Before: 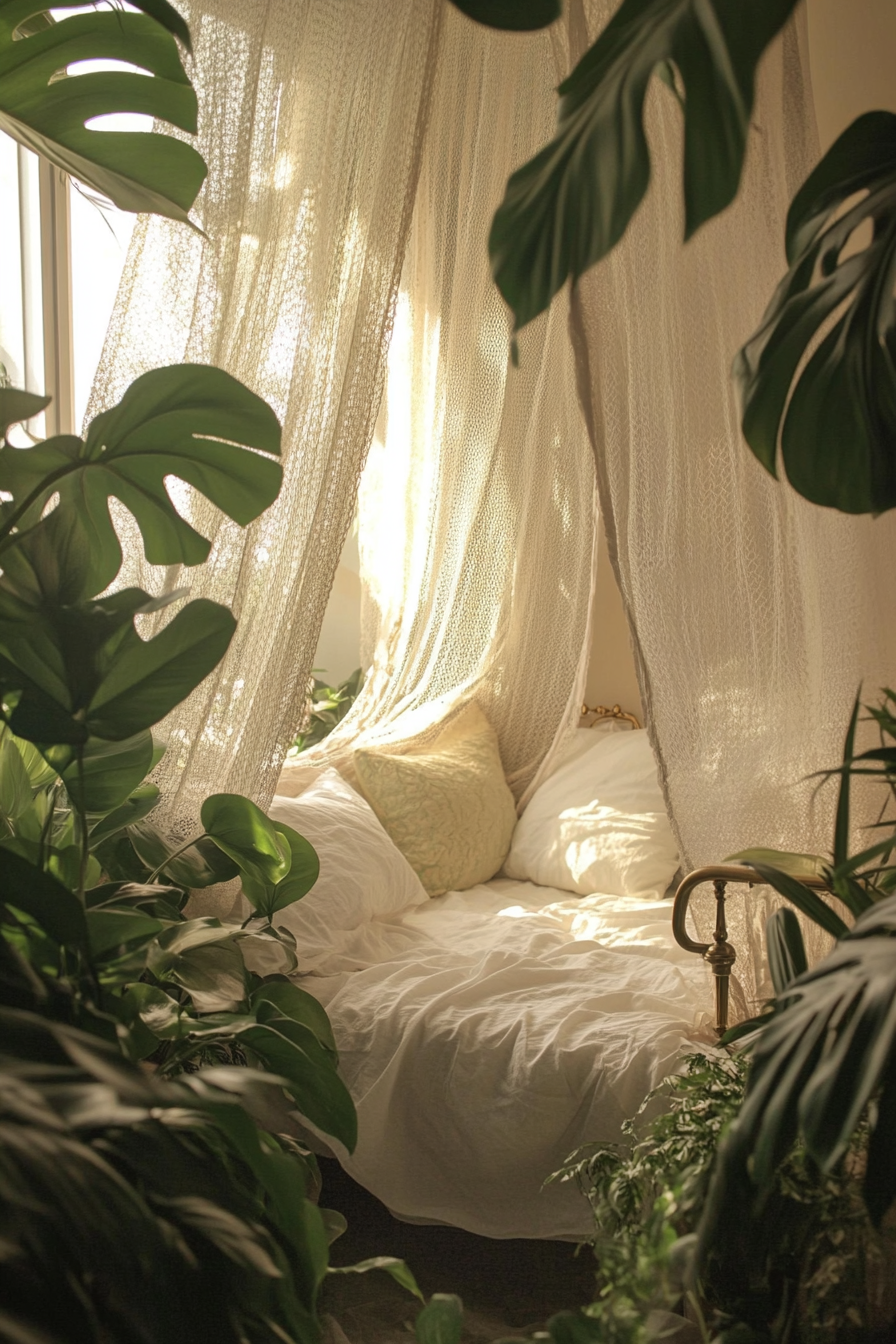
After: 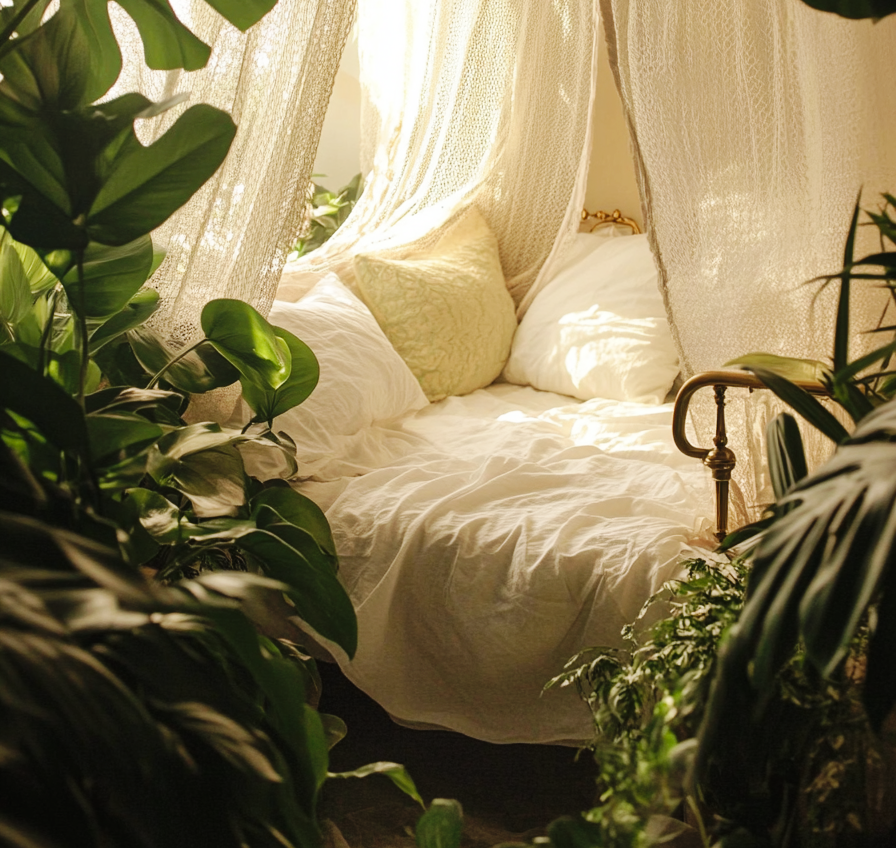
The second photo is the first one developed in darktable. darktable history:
base curve: curves: ch0 [(0, 0) (0.036, 0.025) (0.121, 0.166) (0.206, 0.329) (0.605, 0.79) (1, 1)], preserve colors none
crop and rotate: top 36.904%
